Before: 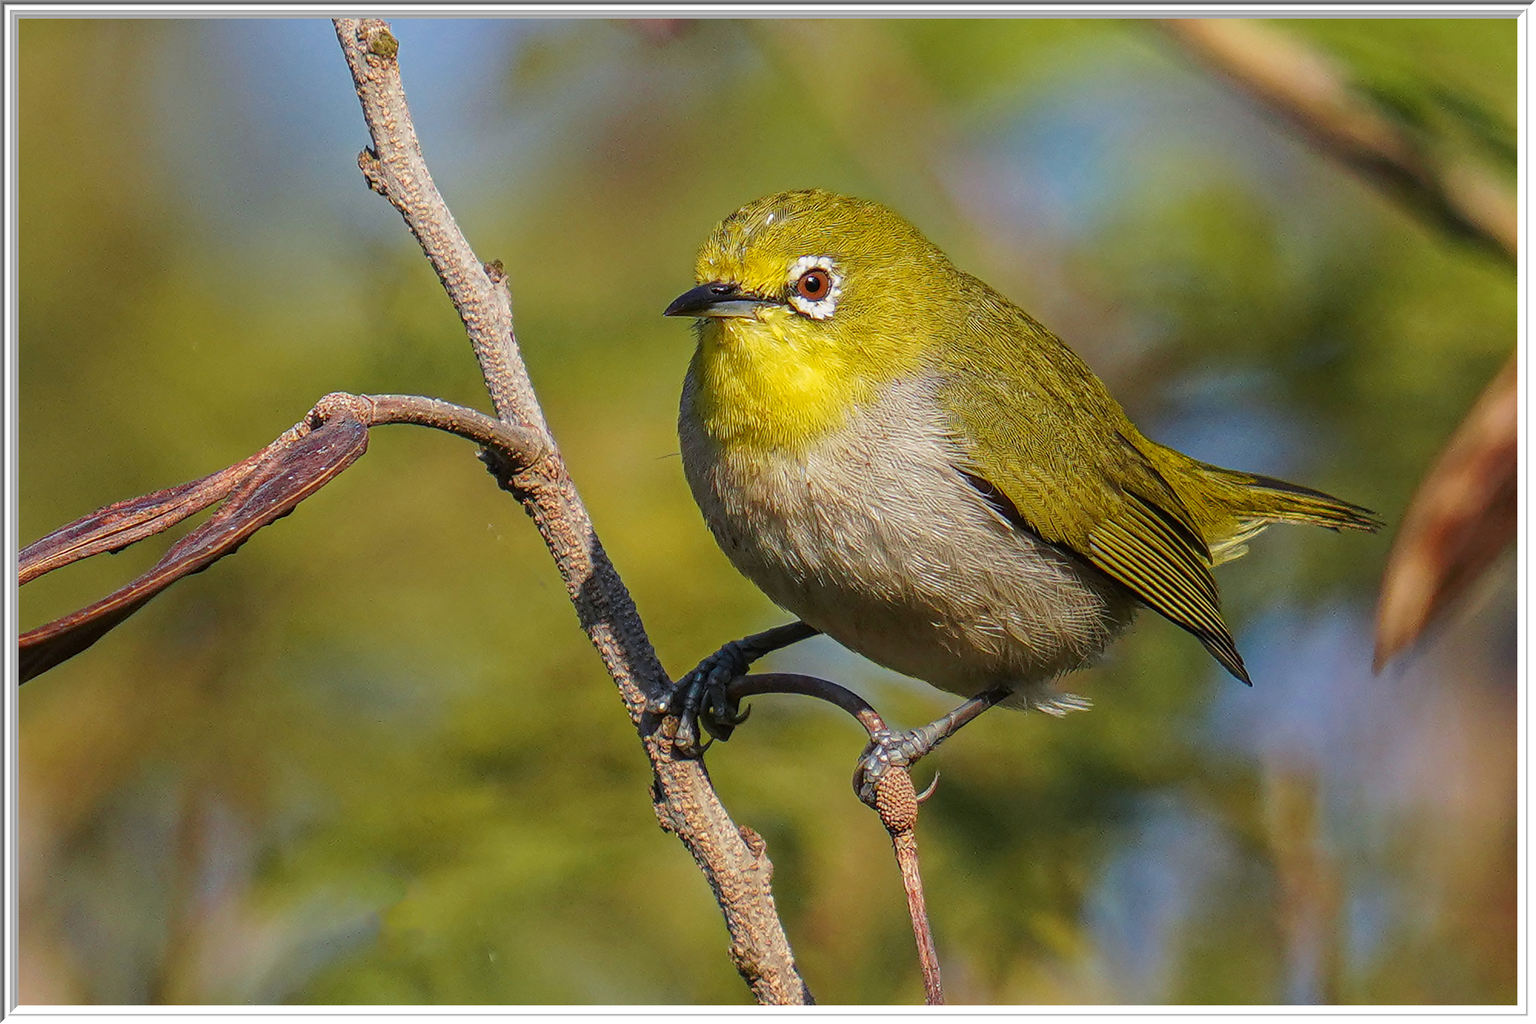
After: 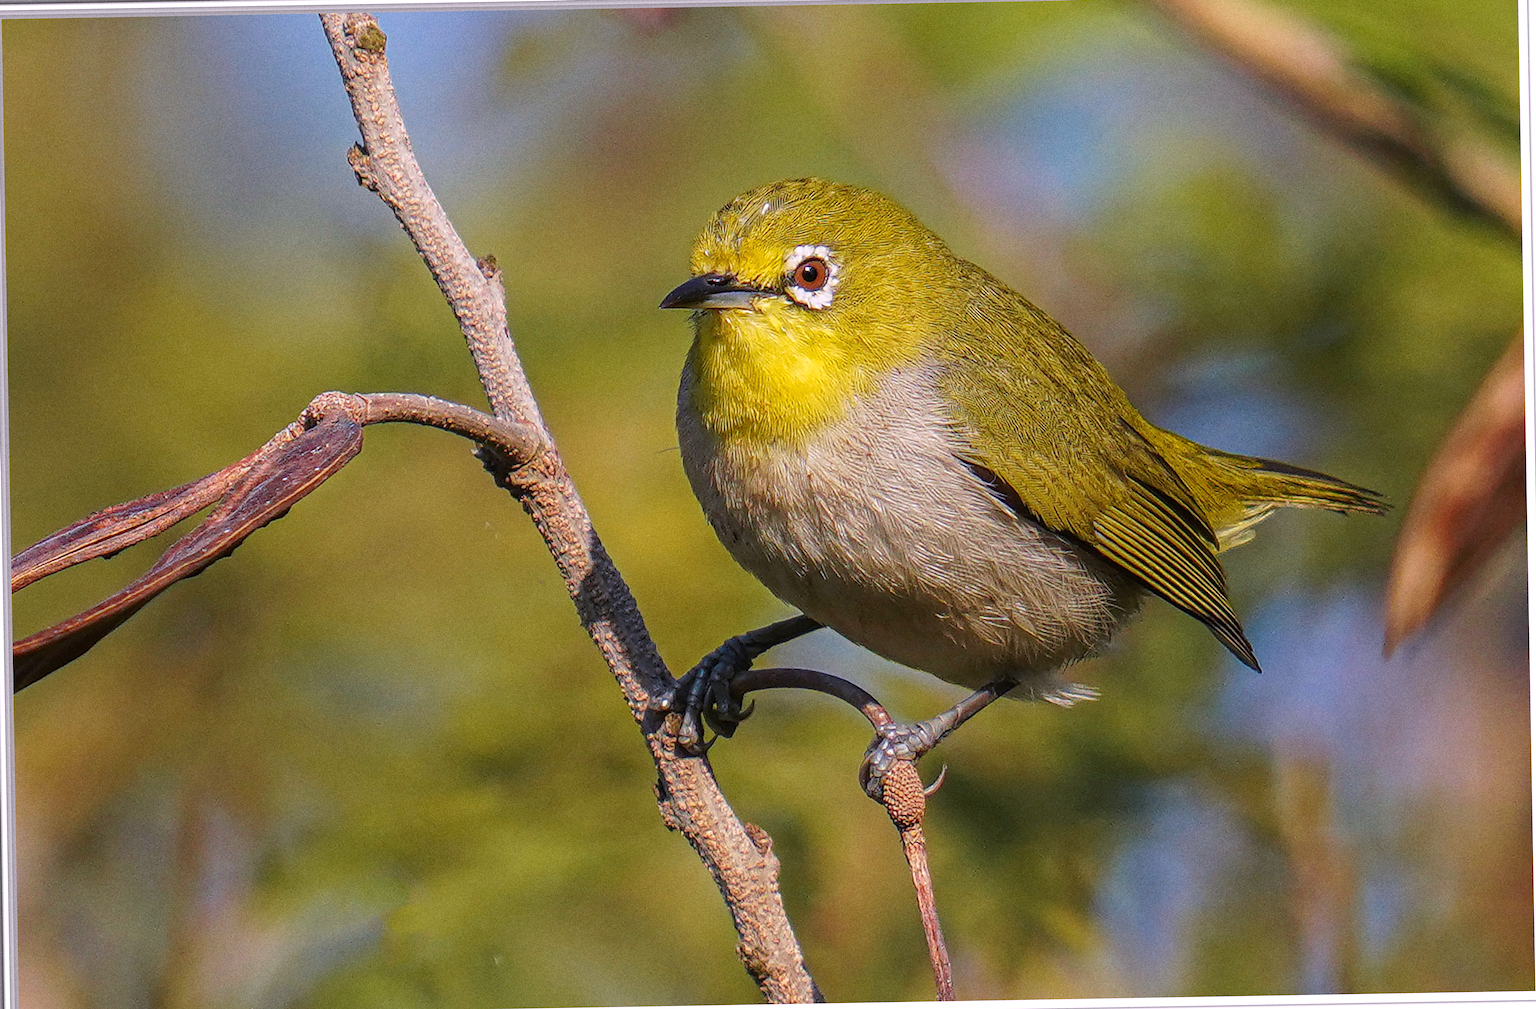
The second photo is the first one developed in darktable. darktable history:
grain: coarseness 0.09 ISO, strength 40%
rotate and perspective: rotation -1°, crop left 0.011, crop right 0.989, crop top 0.025, crop bottom 0.975
white balance: red 1.05, blue 1.072
